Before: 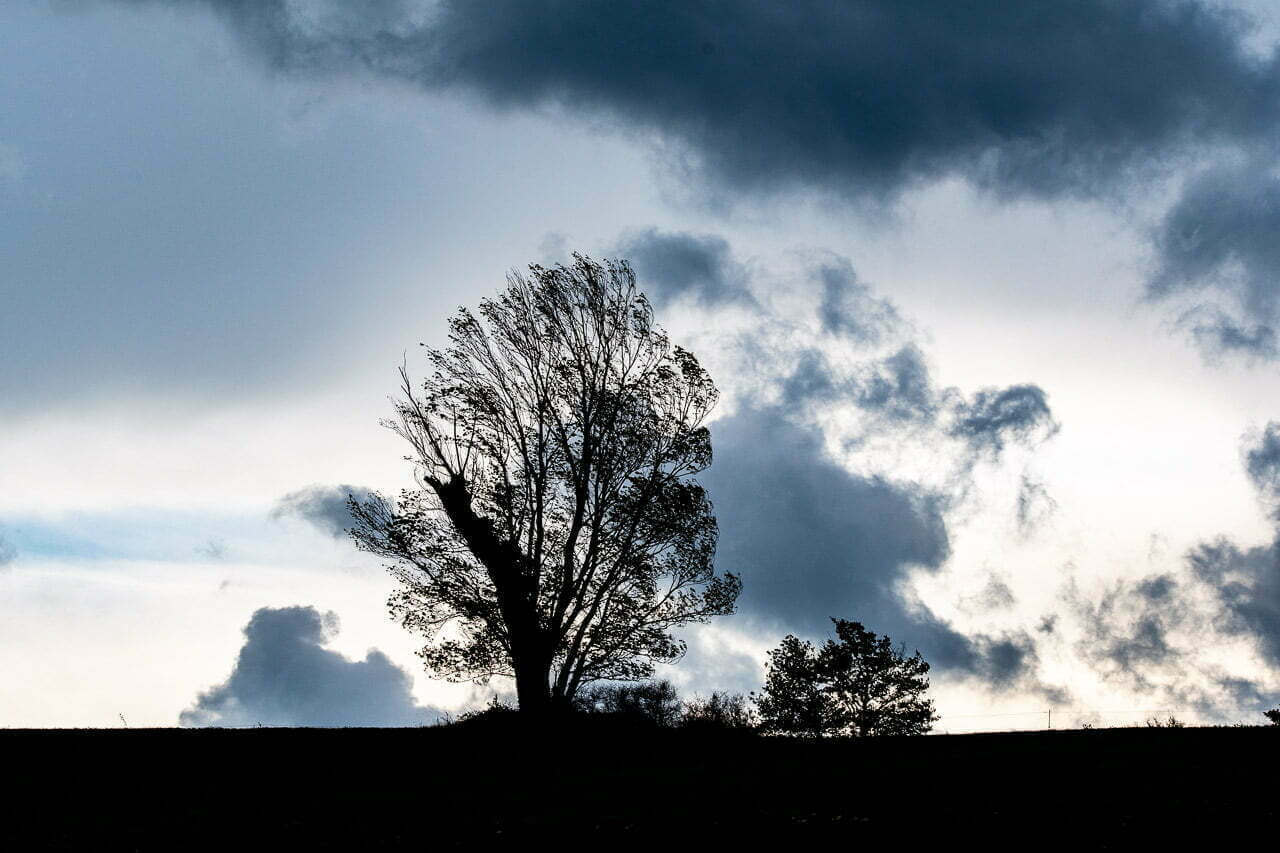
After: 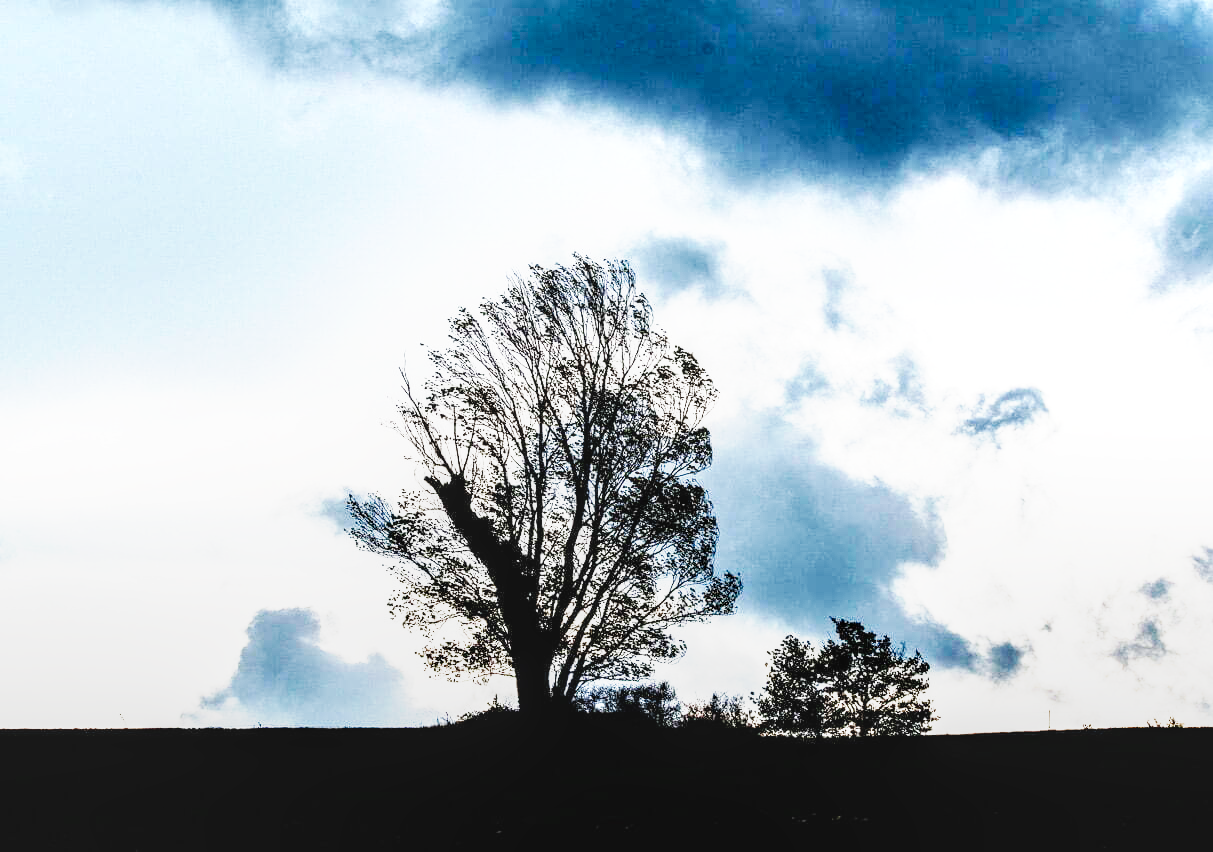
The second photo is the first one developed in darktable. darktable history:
local contrast: on, module defaults
base curve: curves: ch0 [(0, 0) (0.007, 0.004) (0.027, 0.03) (0.046, 0.07) (0.207, 0.54) (0.442, 0.872) (0.673, 0.972) (1, 1)], preserve colors none
exposure: exposure 0.606 EV, compensate exposure bias true, compensate highlight preservation false
crop and rotate: left 0%, right 5.178%
